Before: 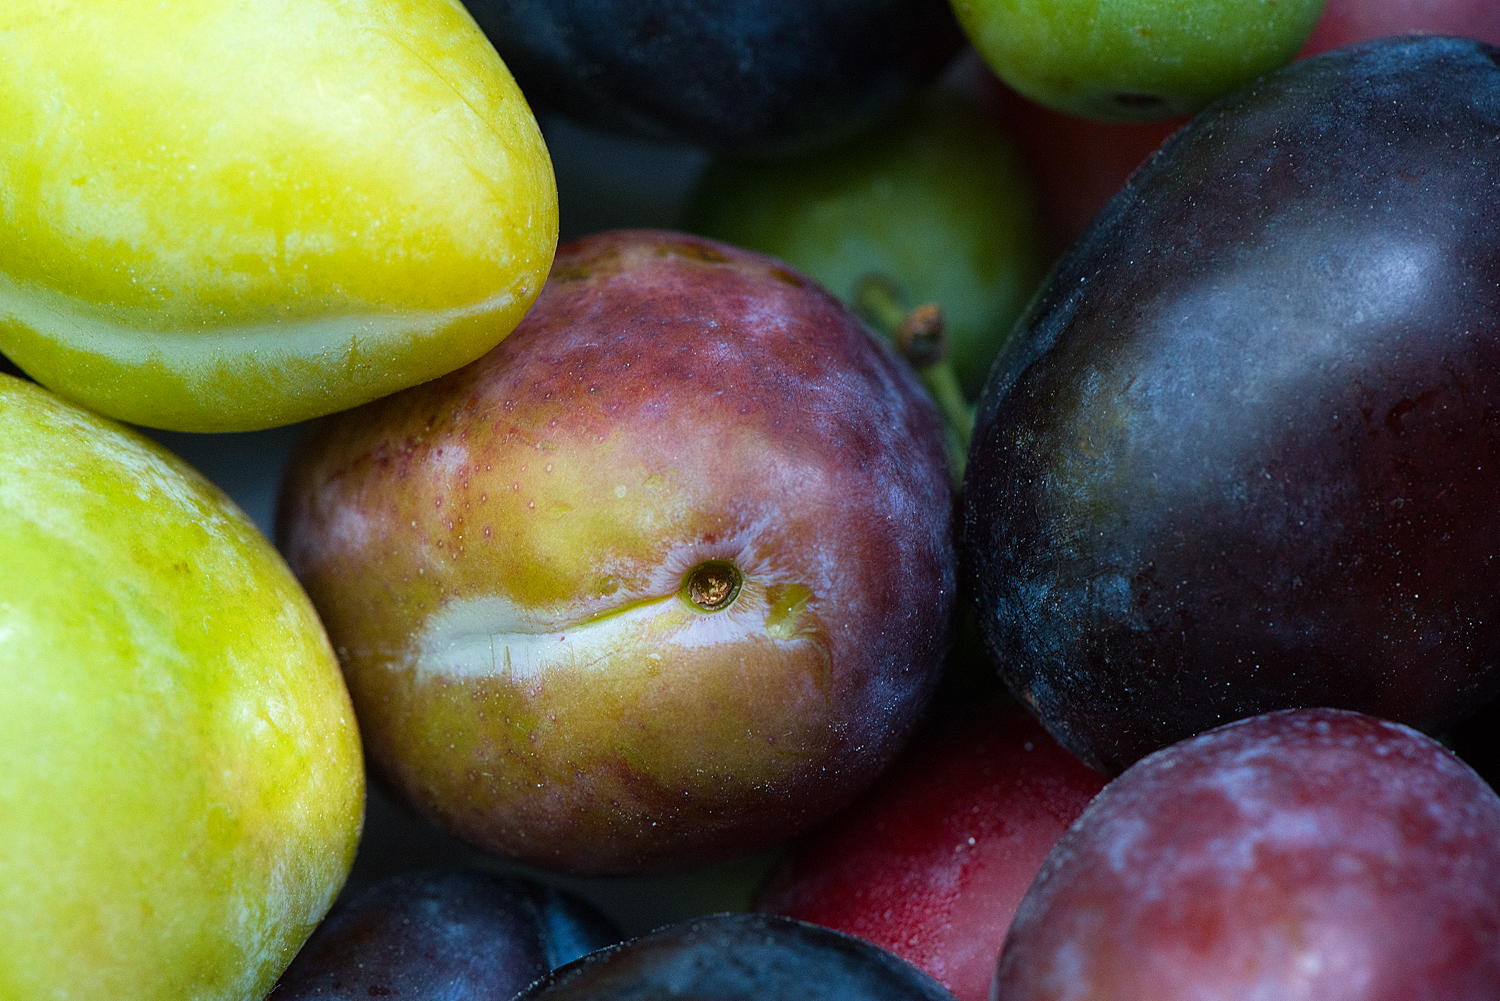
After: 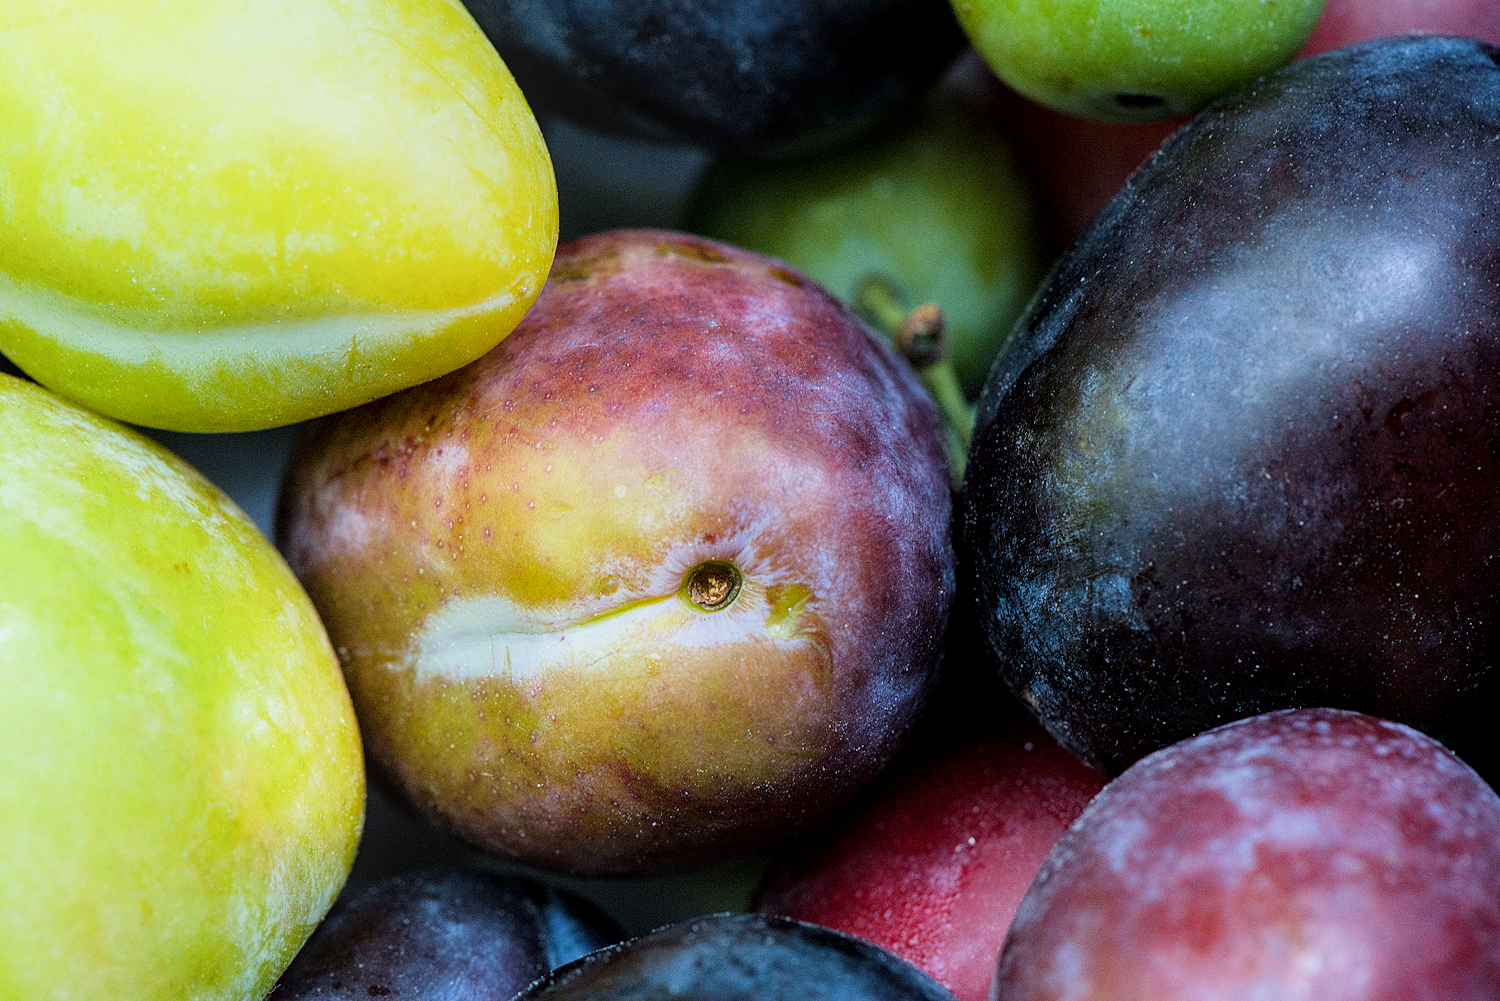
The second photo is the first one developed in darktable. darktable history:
exposure: black level correction 0, exposure 0.95 EV, compensate exposure bias true, compensate highlight preservation false
filmic rgb: black relative exposure -7.65 EV, white relative exposure 4.56 EV, hardness 3.61
local contrast: on, module defaults
